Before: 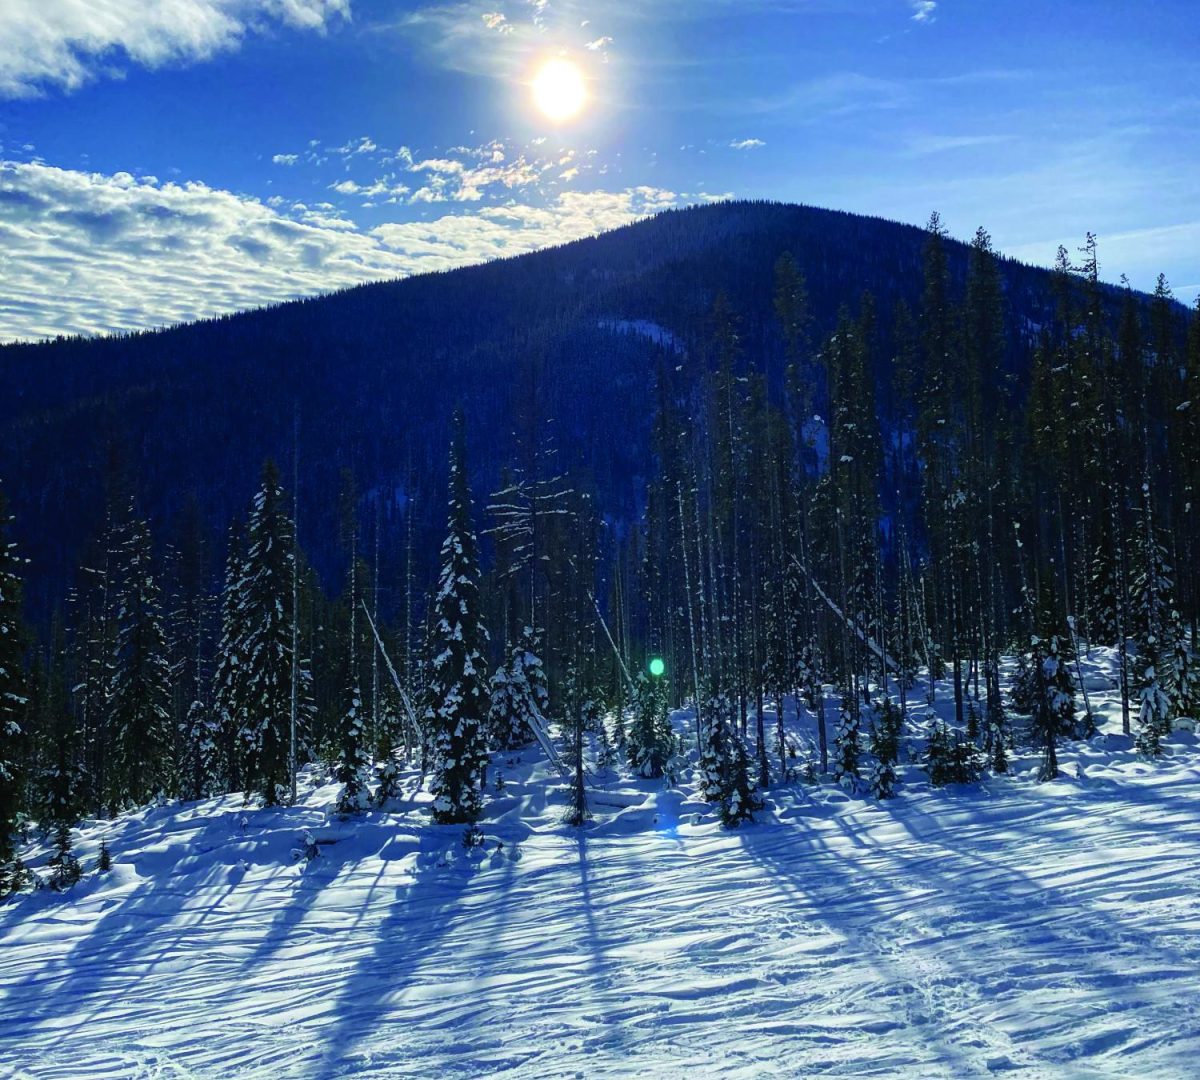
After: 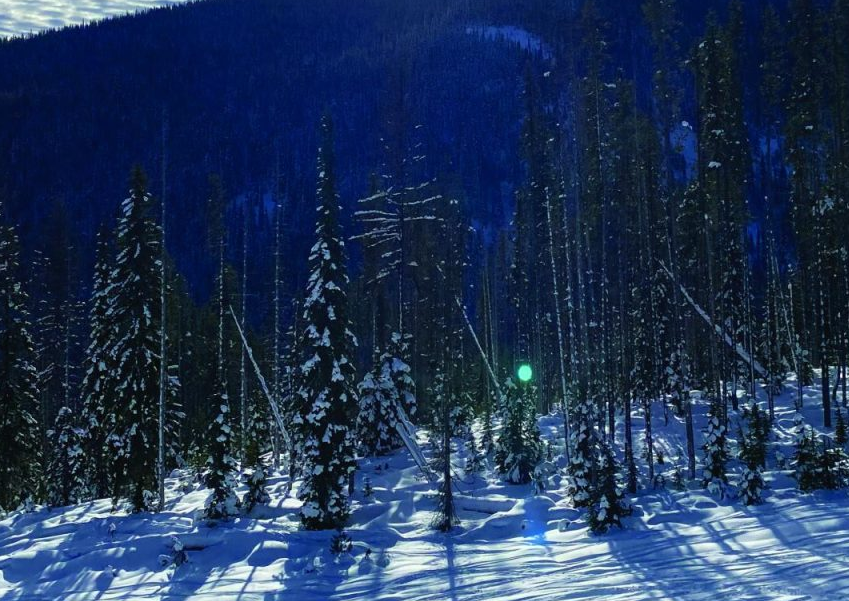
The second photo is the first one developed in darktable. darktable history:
crop: left 11.008%, top 27.23%, right 18.234%, bottom 17.09%
